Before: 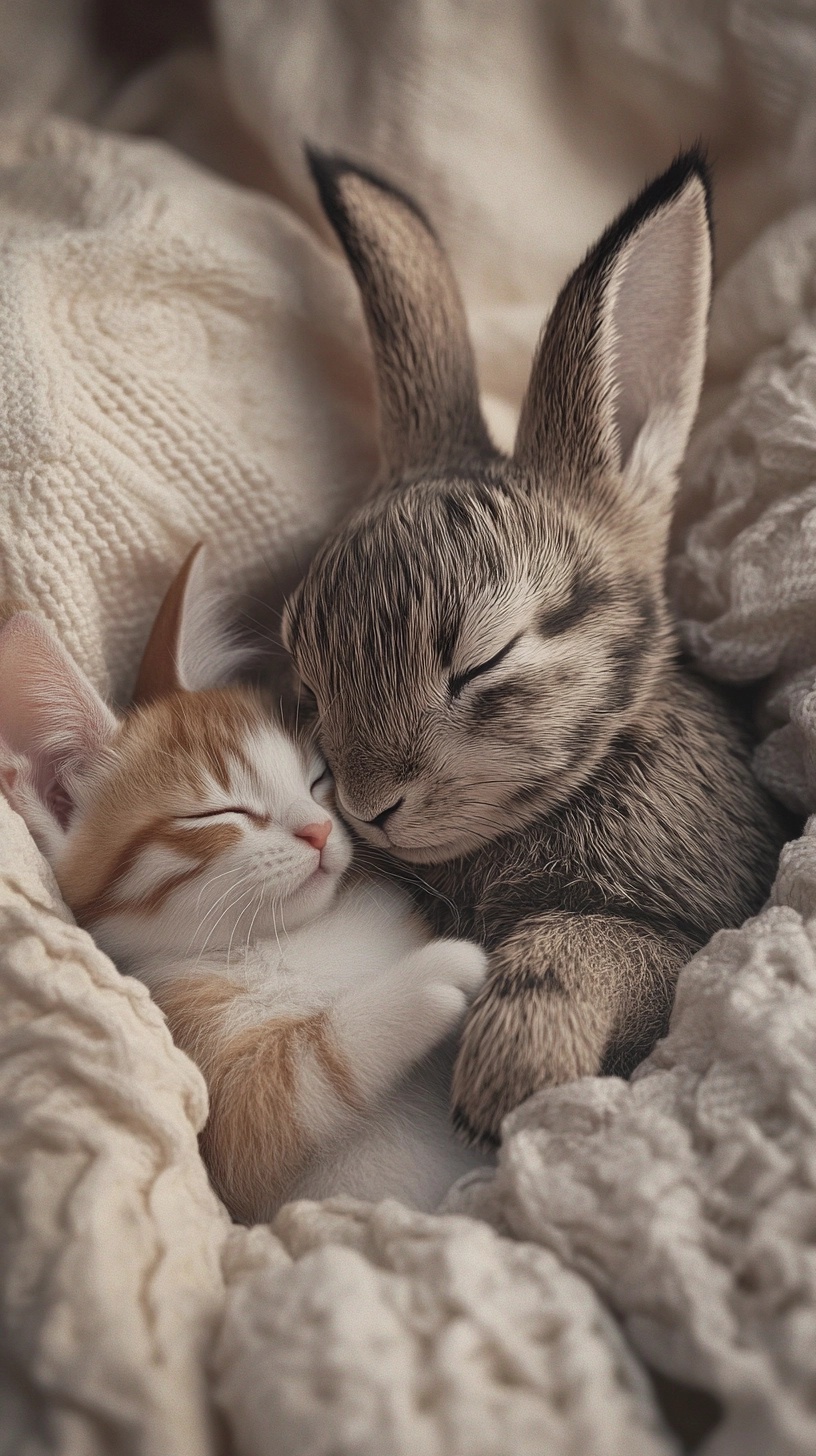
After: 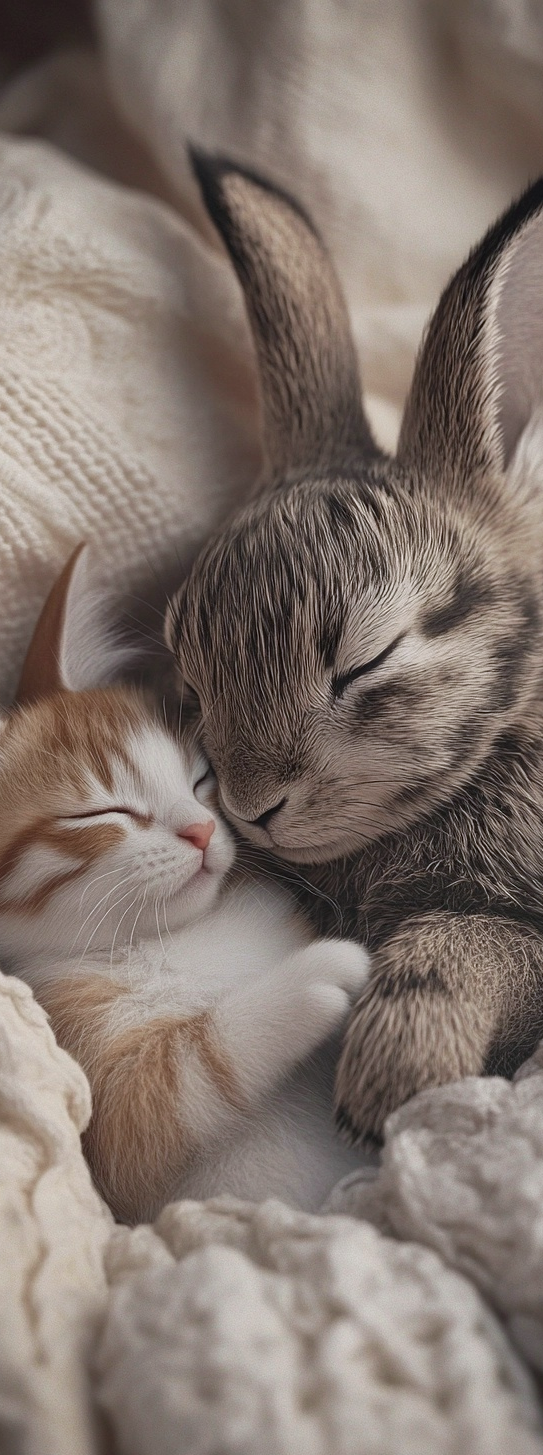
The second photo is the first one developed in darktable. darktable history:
white balance: red 0.98, blue 1.034
crop and rotate: left 14.436%, right 18.898%
